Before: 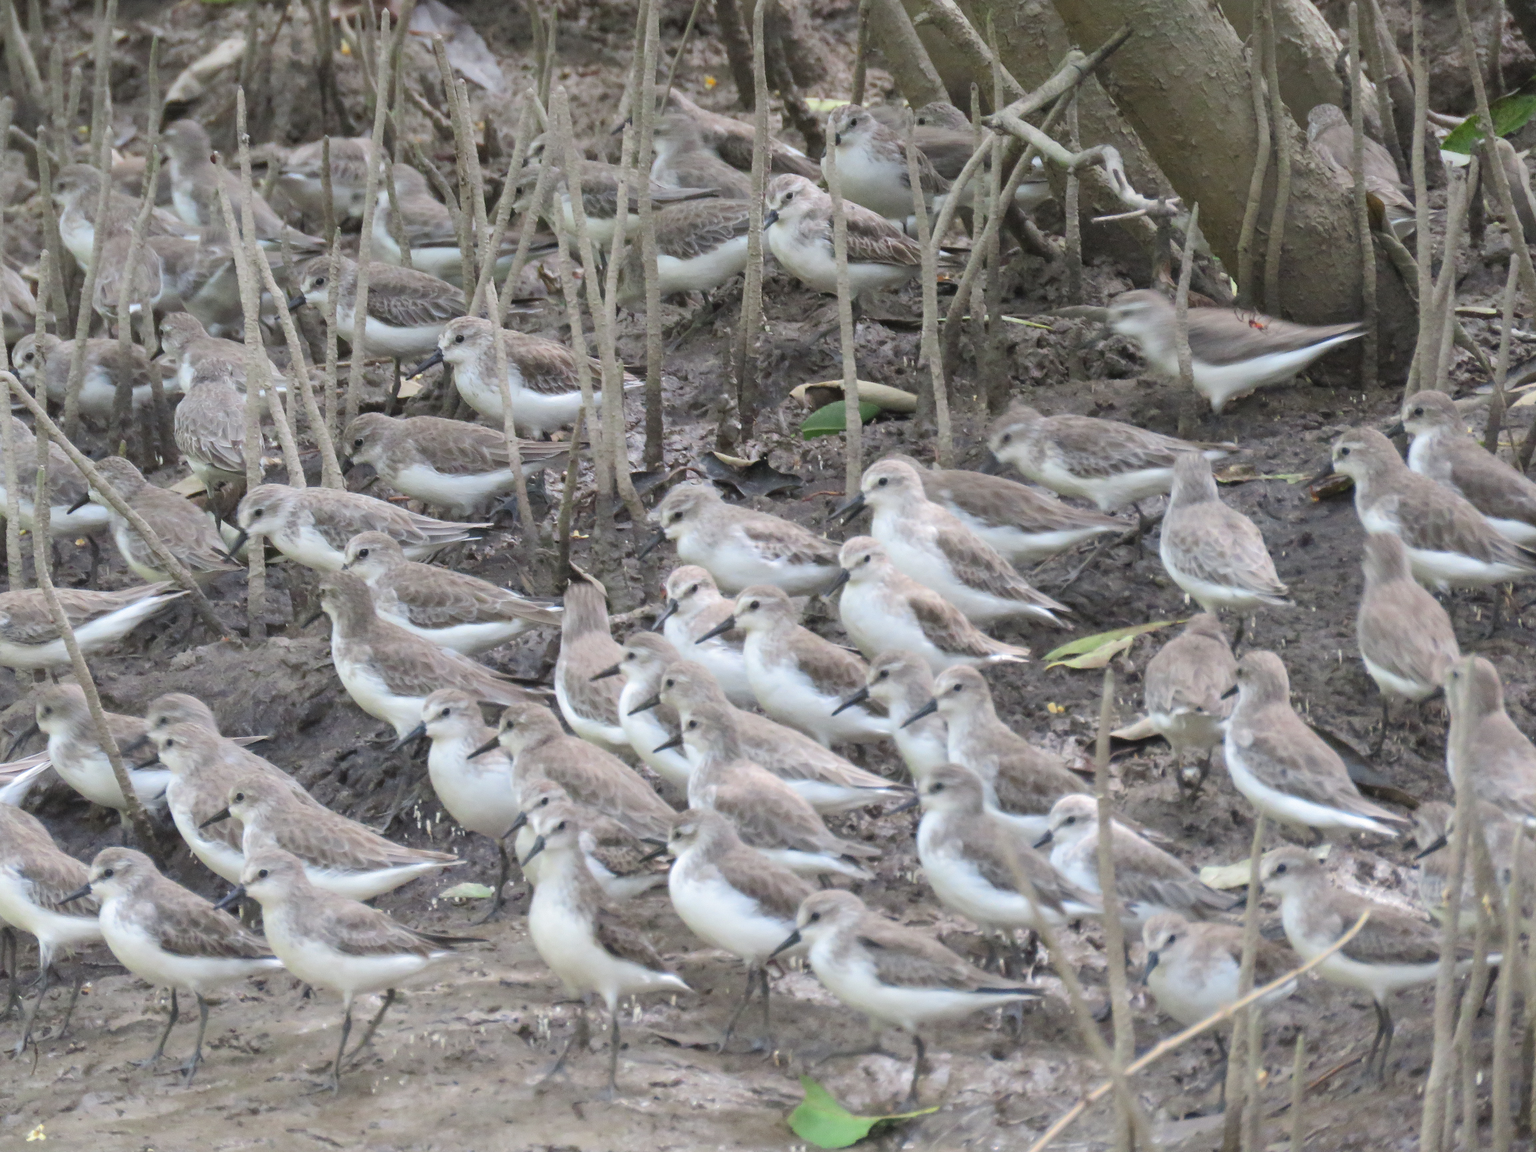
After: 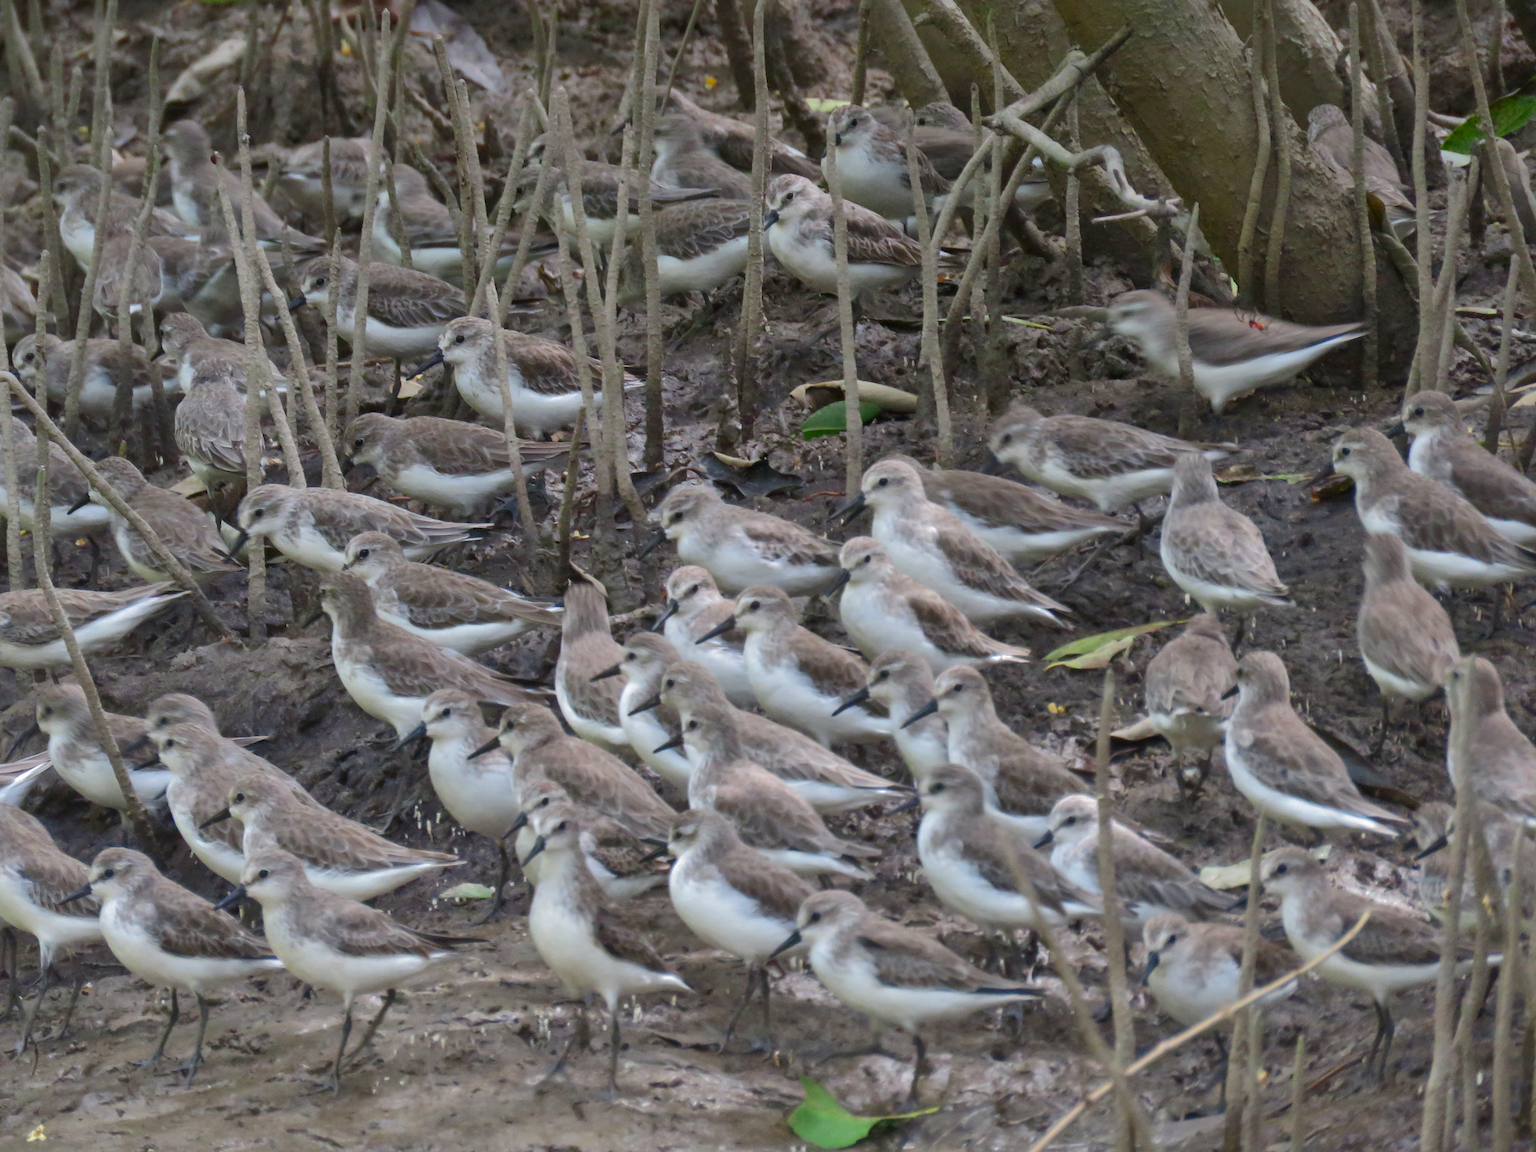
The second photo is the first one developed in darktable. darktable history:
contrast brightness saturation: brightness -0.25, saturation 0.195
shadows and highlights: highlights -59.73
